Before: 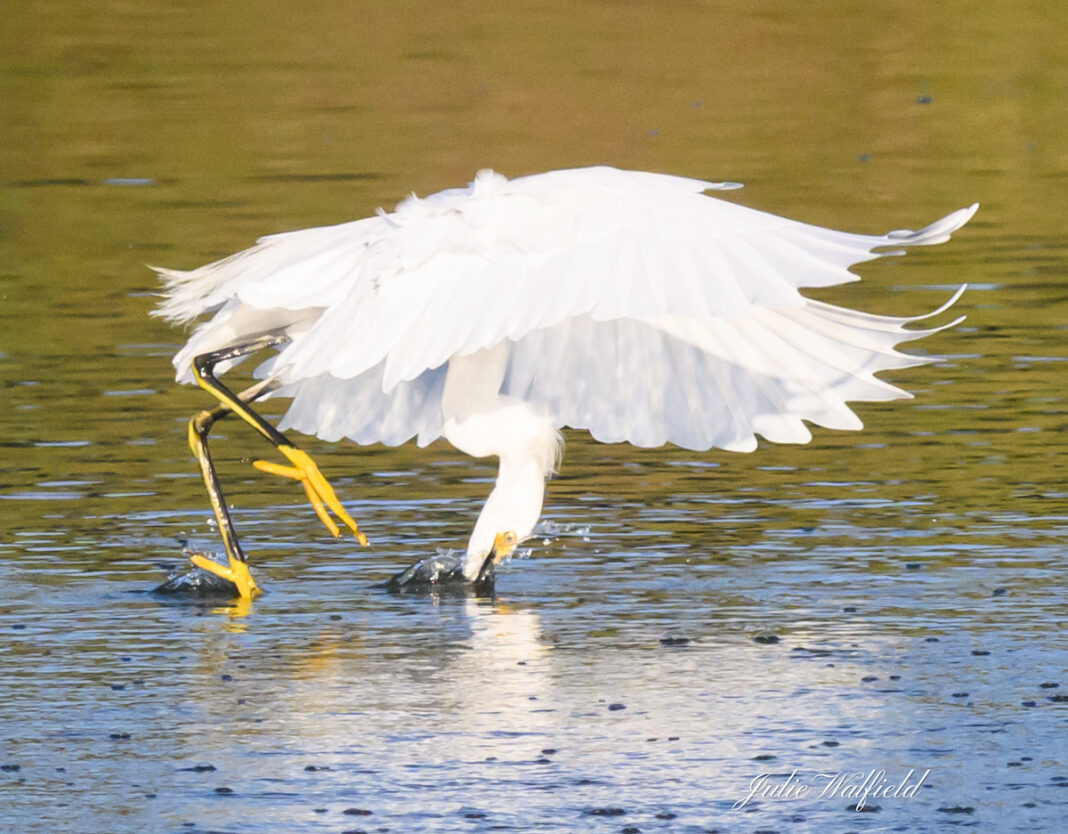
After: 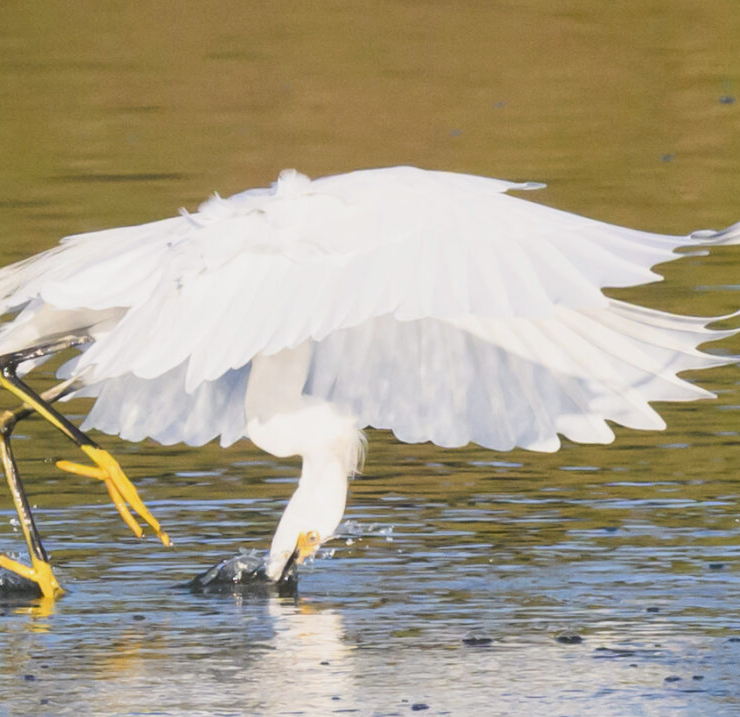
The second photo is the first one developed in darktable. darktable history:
contrast brightness saturation: contrast -0.1, saturation -0.1
crop: left 18.479%, right 12.2%, bottom 13.971%
white balance: emerald 1
